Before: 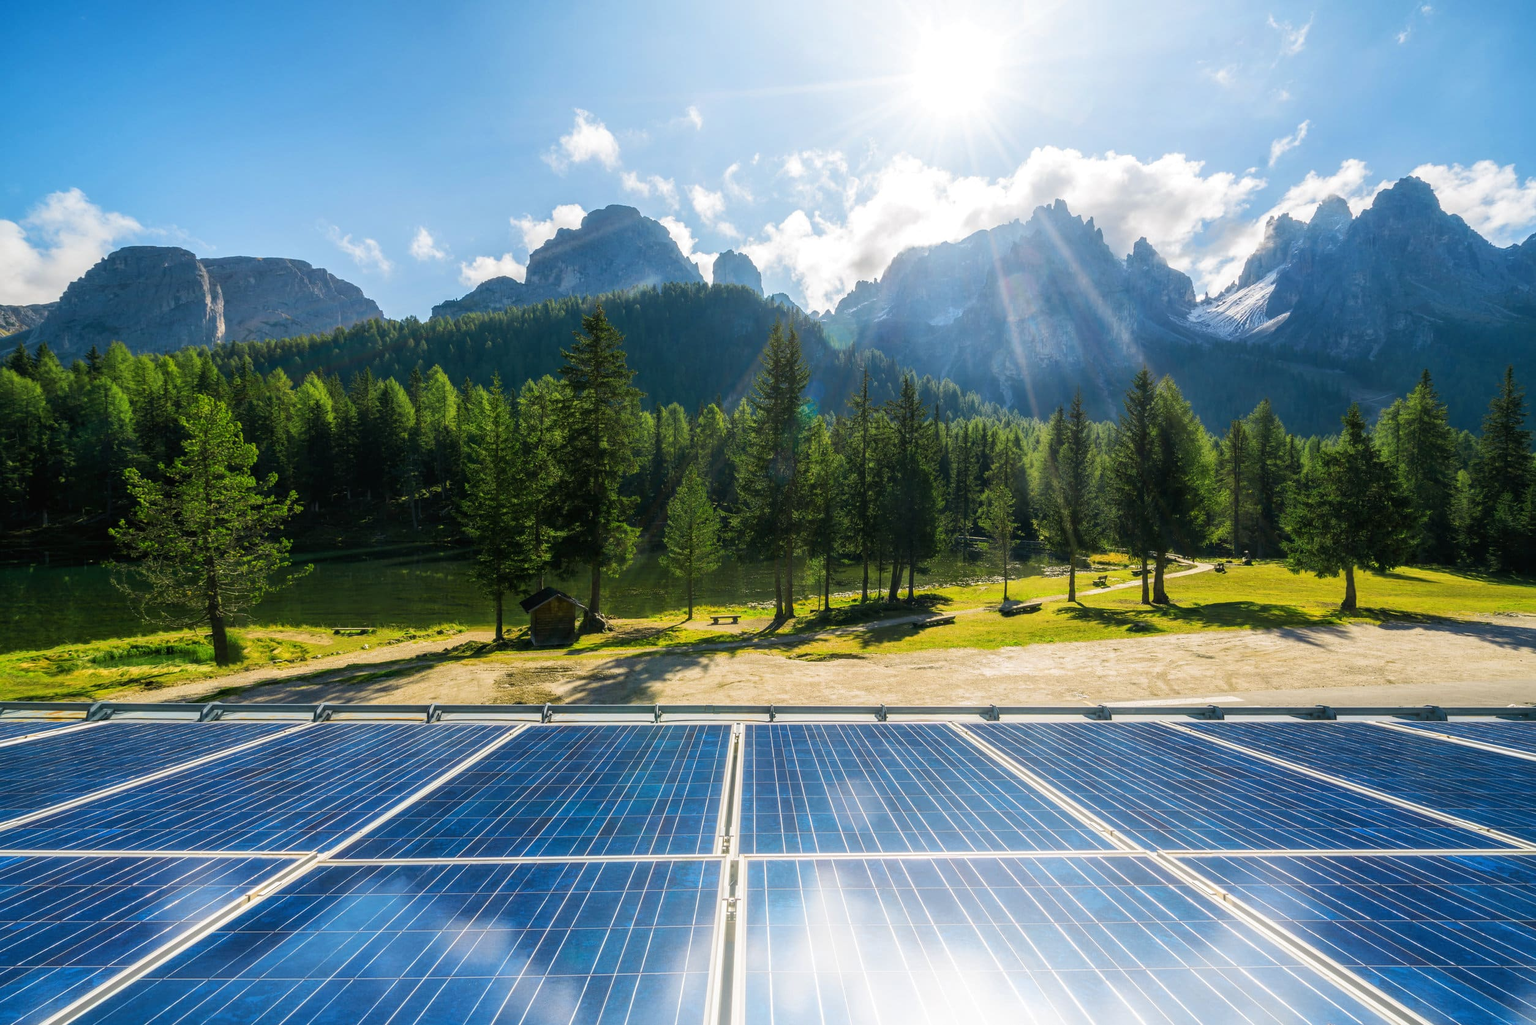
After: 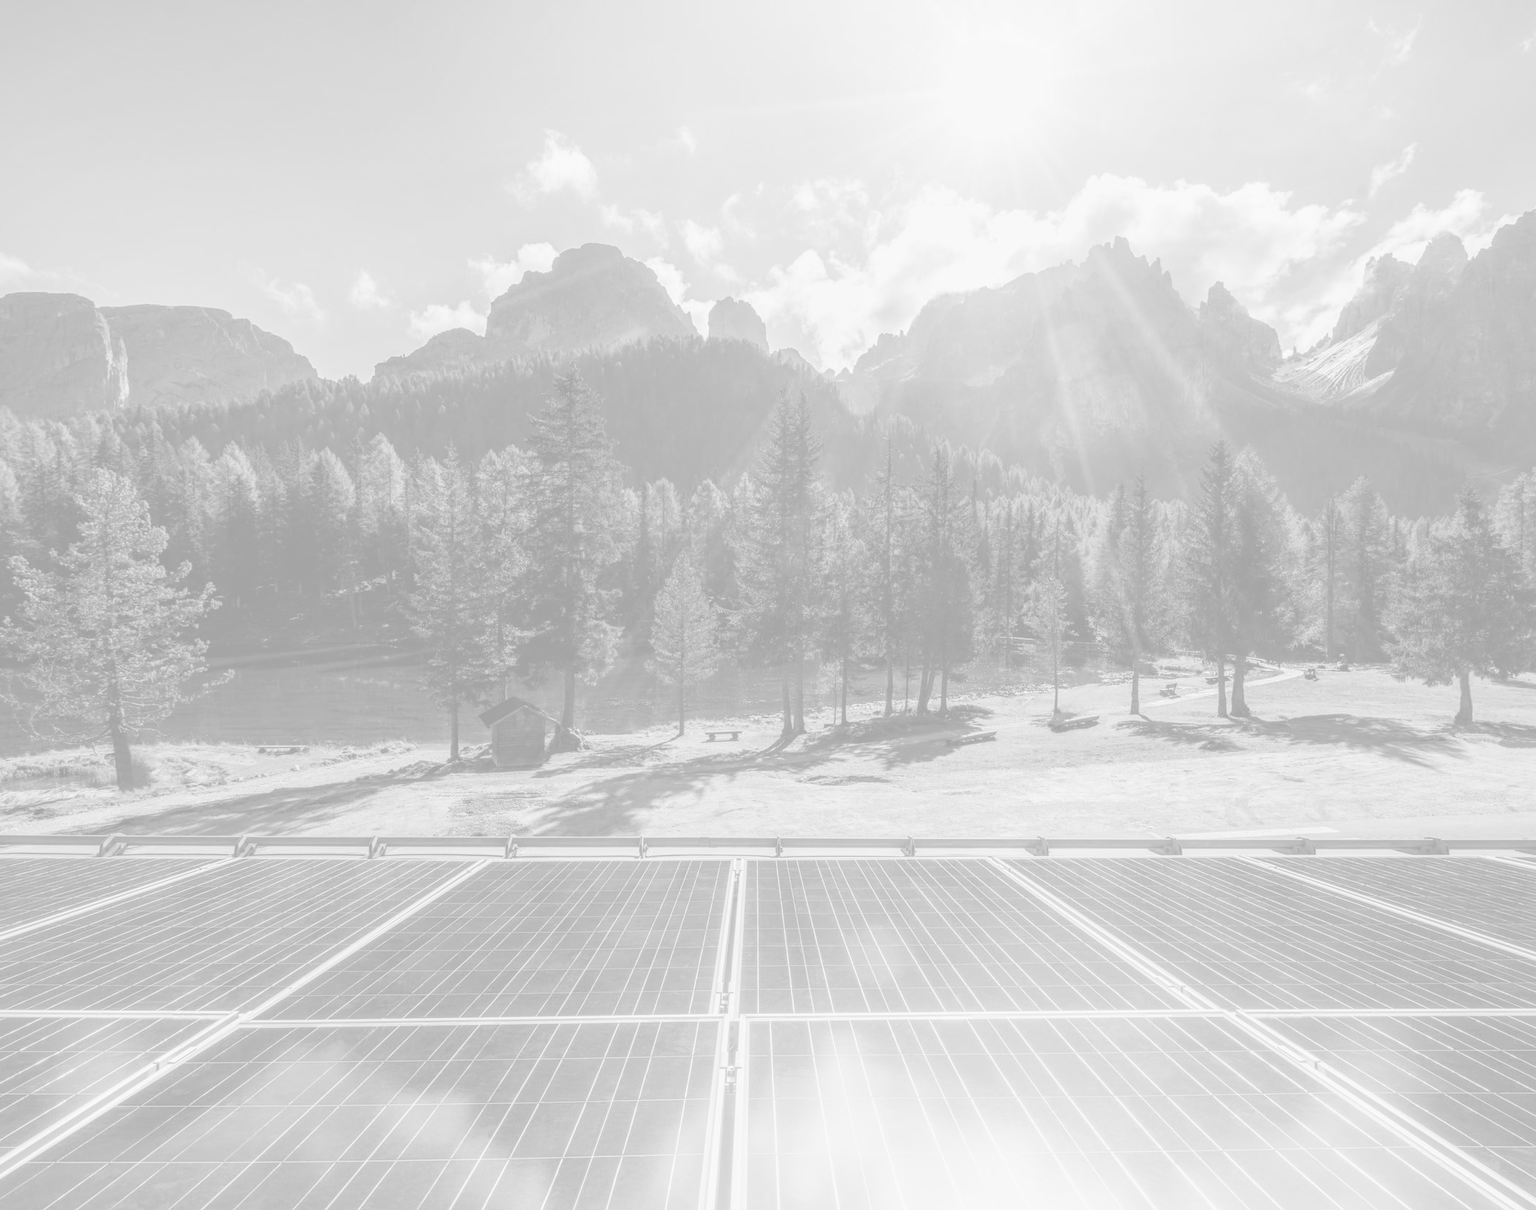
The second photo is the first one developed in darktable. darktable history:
crop: left 7.598%, right 7.873%
contrast brightness saturation: saturation 0.5
monochrome: on, module defaults
local contrast: on, module defaults
colorize: hue 331.2°, saturation 69%, source mix 30.28%, lightness 69.02%, version 1
